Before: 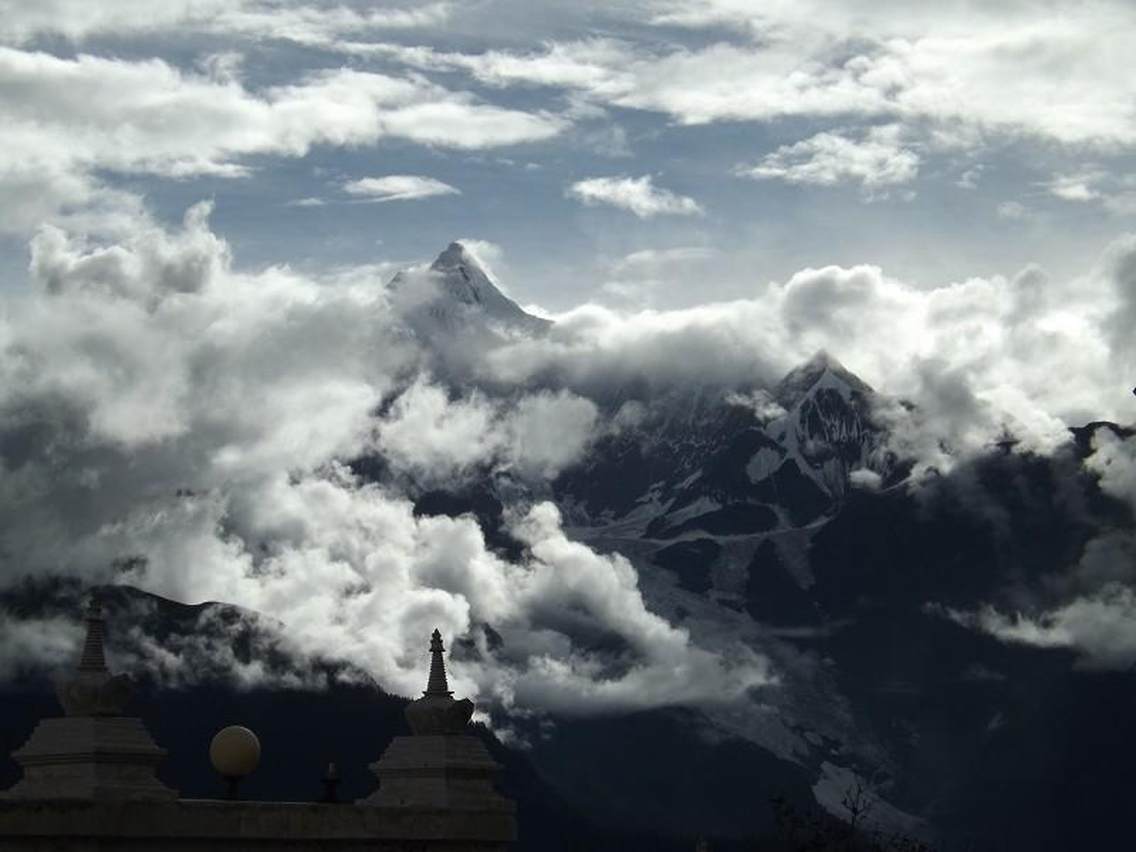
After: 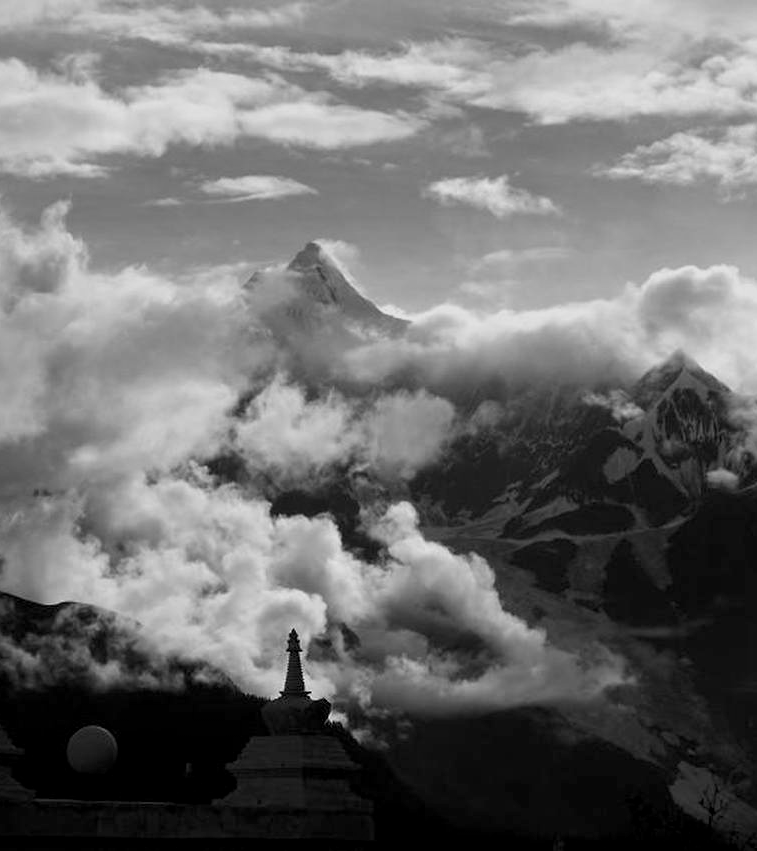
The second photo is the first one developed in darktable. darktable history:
white balance: red 0.766, blue 1.537
crop and rotate: left 12.673%, right 20.66%
exposure: black level correction 0.005, exposure 0.001 EV, compensate highlight preservation false
monochrome: a 73.58, b 64.21
